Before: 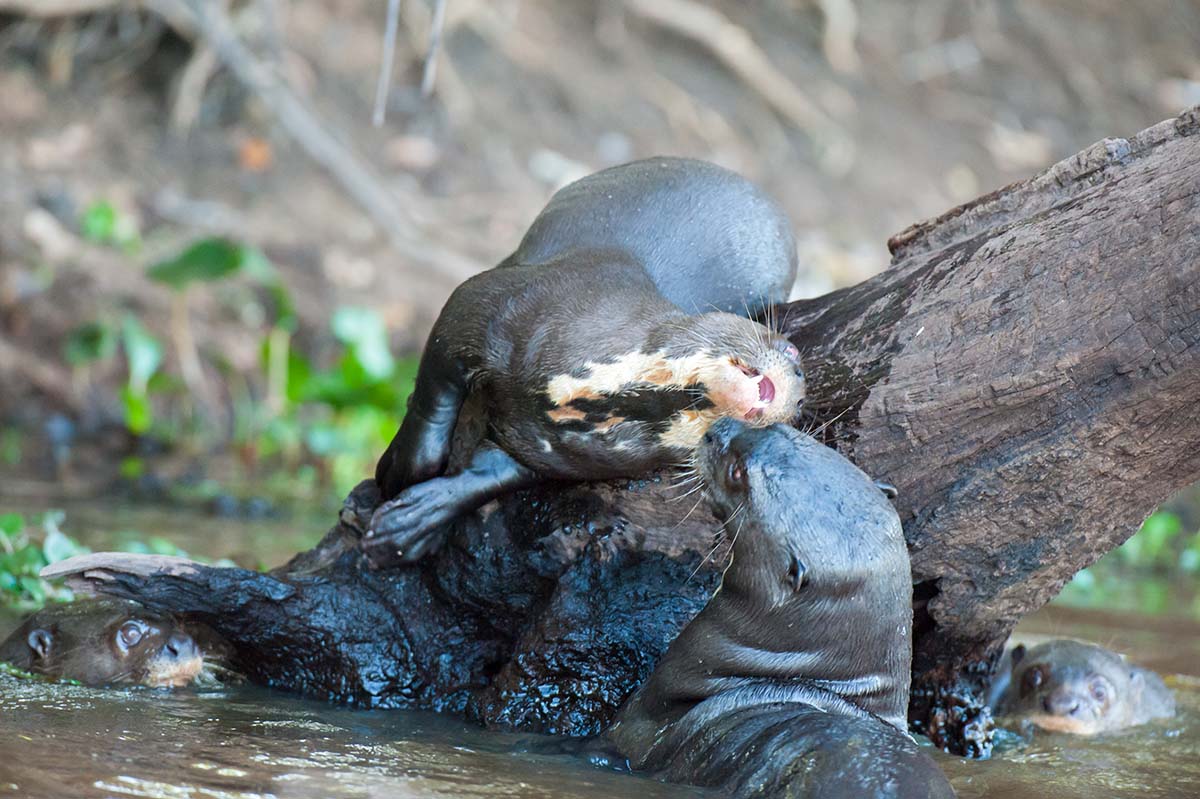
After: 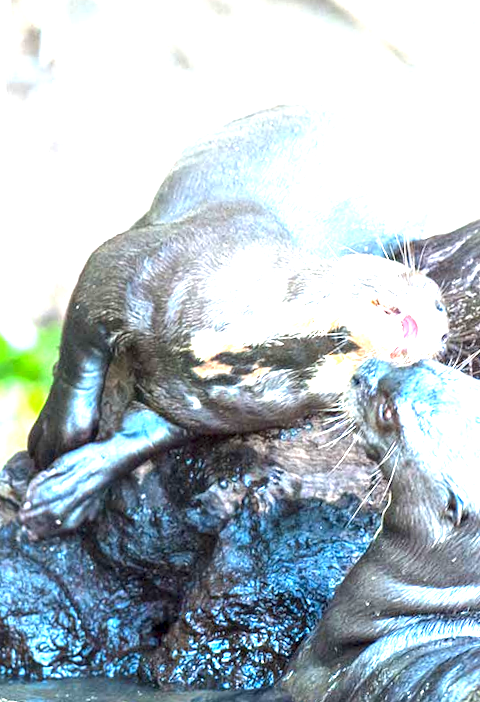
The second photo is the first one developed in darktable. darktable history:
exposure: black level correction 0, exposure 1.6 EV, compensate exposure bias true, compensate highlight preservation false
crop: left 28.583%, right 29.231%
color zones: curves: ch0 [(0.068, 0.464) (0.25, 0.5) (0.48, 0.508) (0.75, 0.536) (0.886, 0.476) (0.967, 0.456)]; ch1 [(0.066, 0.456) (0.25, 0.5) (0.616, 0.508) (0.746, 0.56) (0.934, 0.444)]
local contrast: on, module defaults
color correction: highlights a* -0.182, highlights b* -0.124
rotate and perspective: rotation -5°, crop left 0.05, crop right 0.952, crop top 0.11, crop bottom 0.89
